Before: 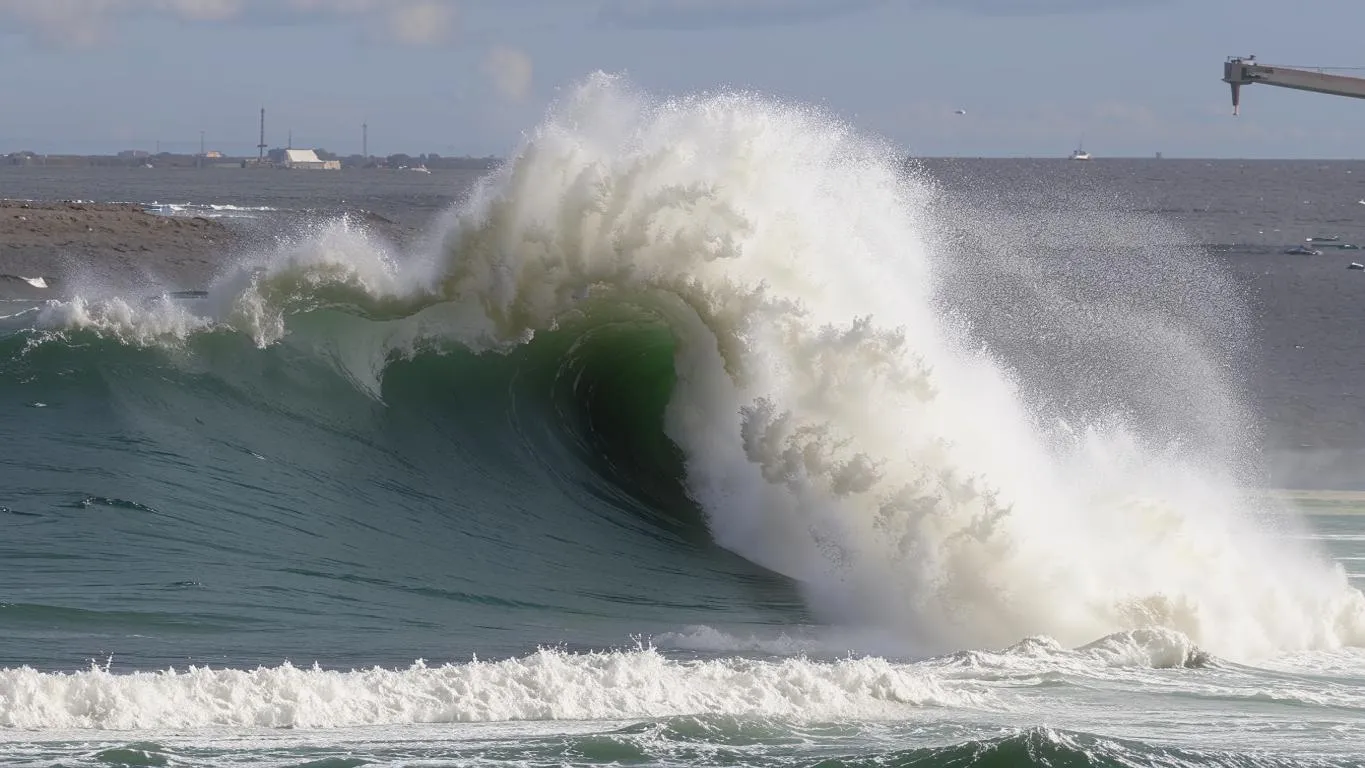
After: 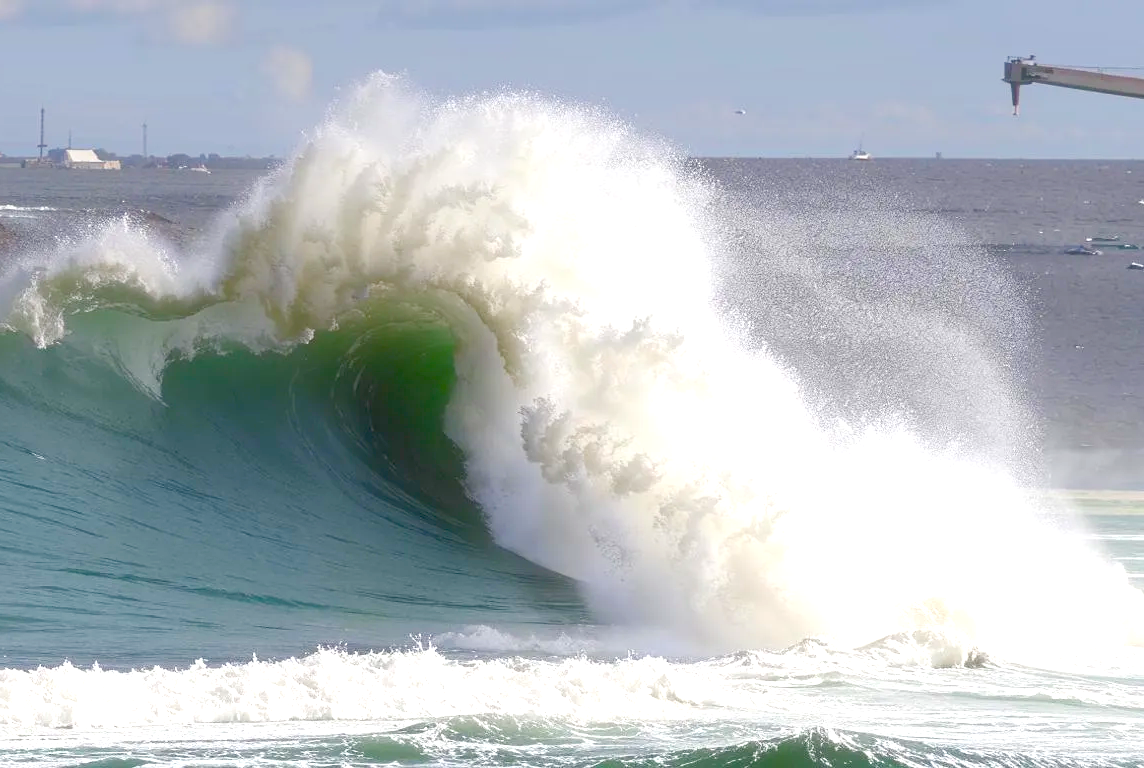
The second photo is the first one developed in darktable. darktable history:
shadows and highlights: shadows 43.06, highlights 6.94
crop: left 16.145%
exposure: black level correction 0, exposure 1.2 EV, compensate highlight preservation false
color balance rgb: global offset › luminance -0.5%, perceptual saturation grading › highlights -17.77%, perceptual saturation grading › mid-tones 33.1%, perceptual saturation grading › shadows 50.52%, perceptual brilliance grading › highlights 10.8%, perceptual brilliance grading › shadows -10.8%, global vibrance 24.22%, contrast -25%
graduated density: on, module defaults
